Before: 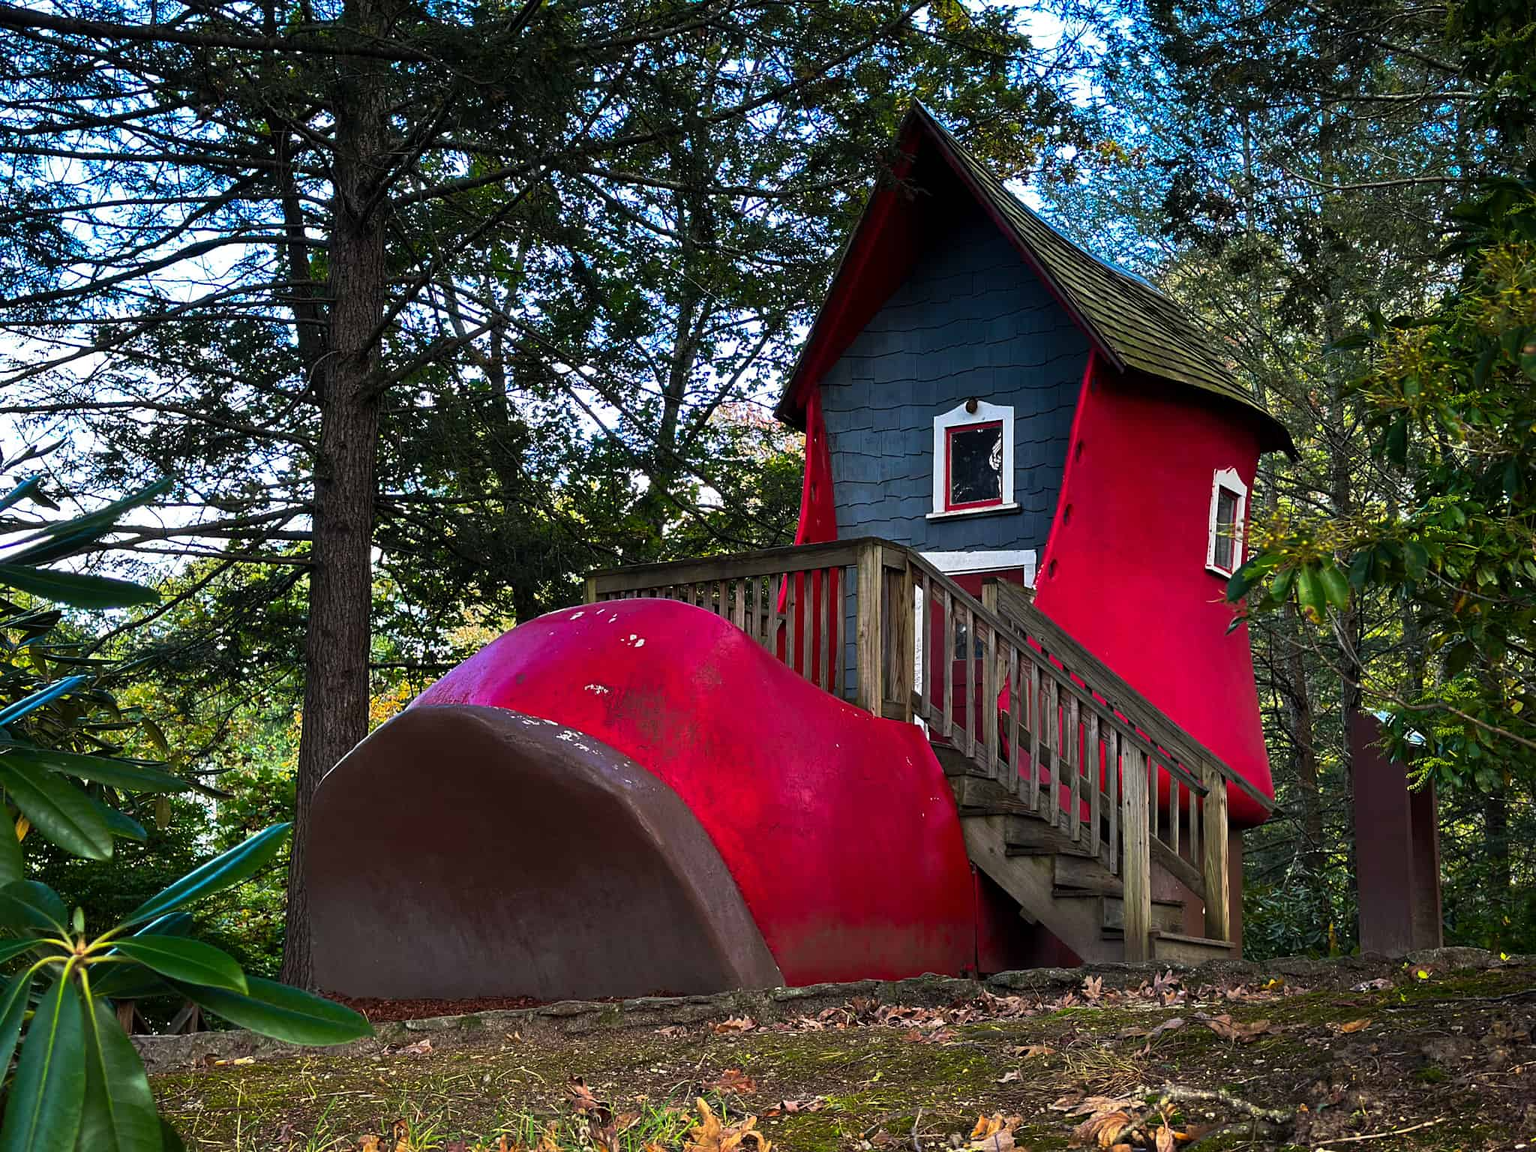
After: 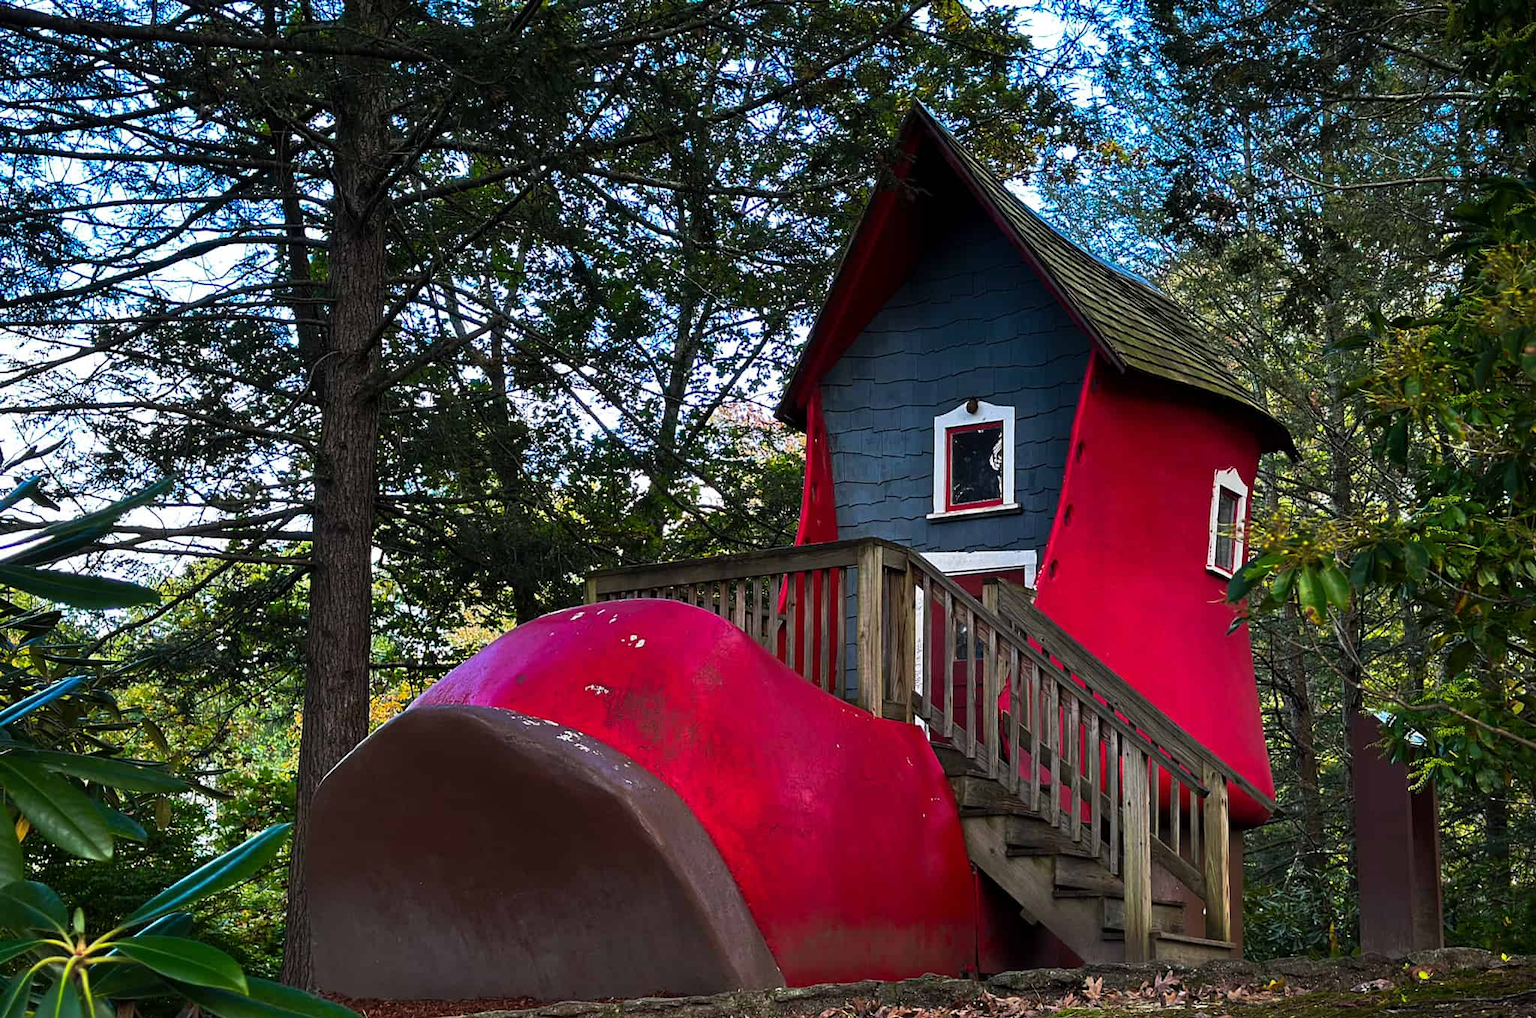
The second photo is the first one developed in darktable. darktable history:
crop and rotate: top 0%, bottom 11.578%
exposure: compensate highlight preservation false
